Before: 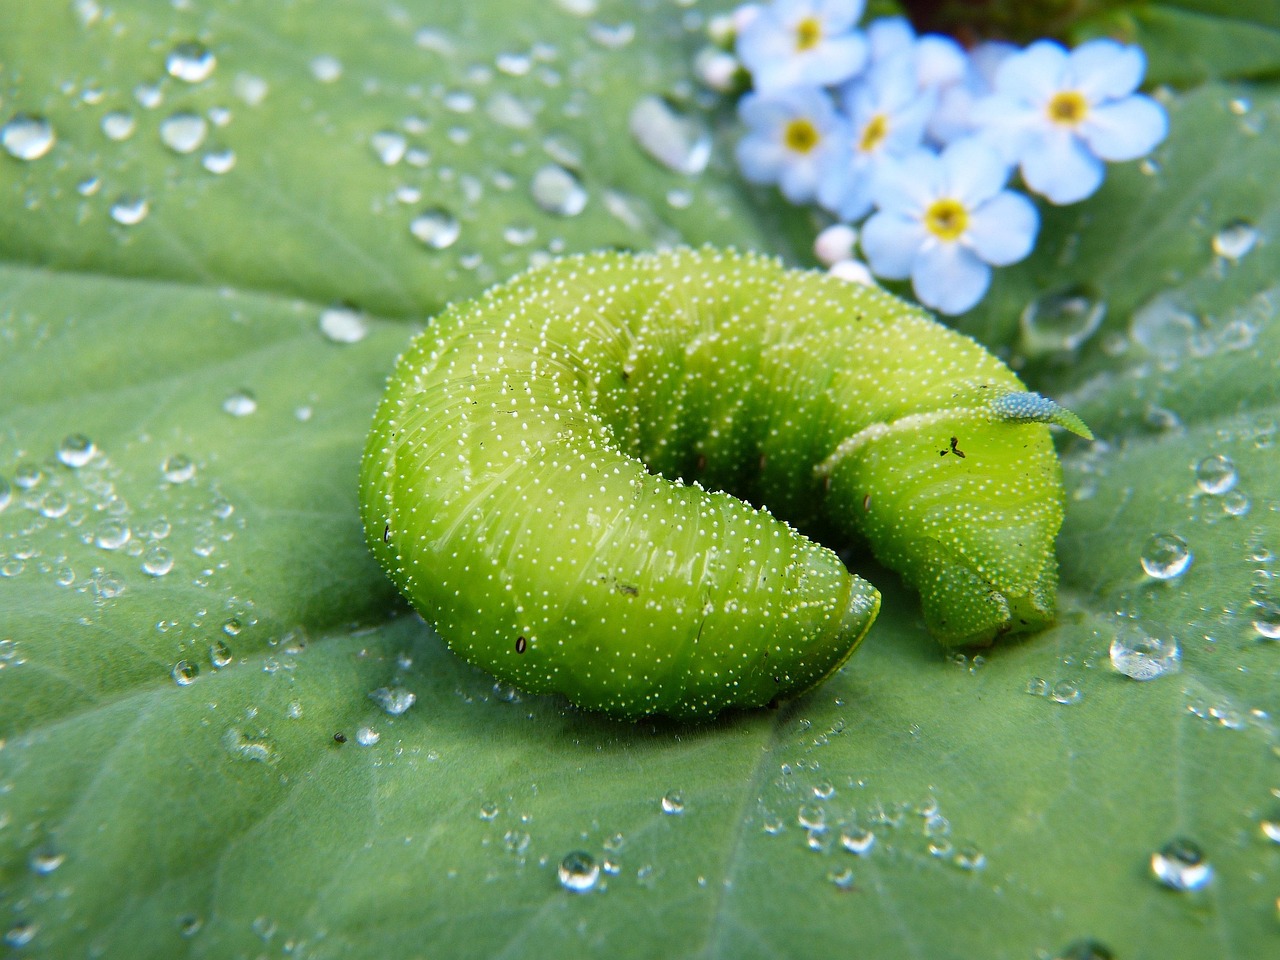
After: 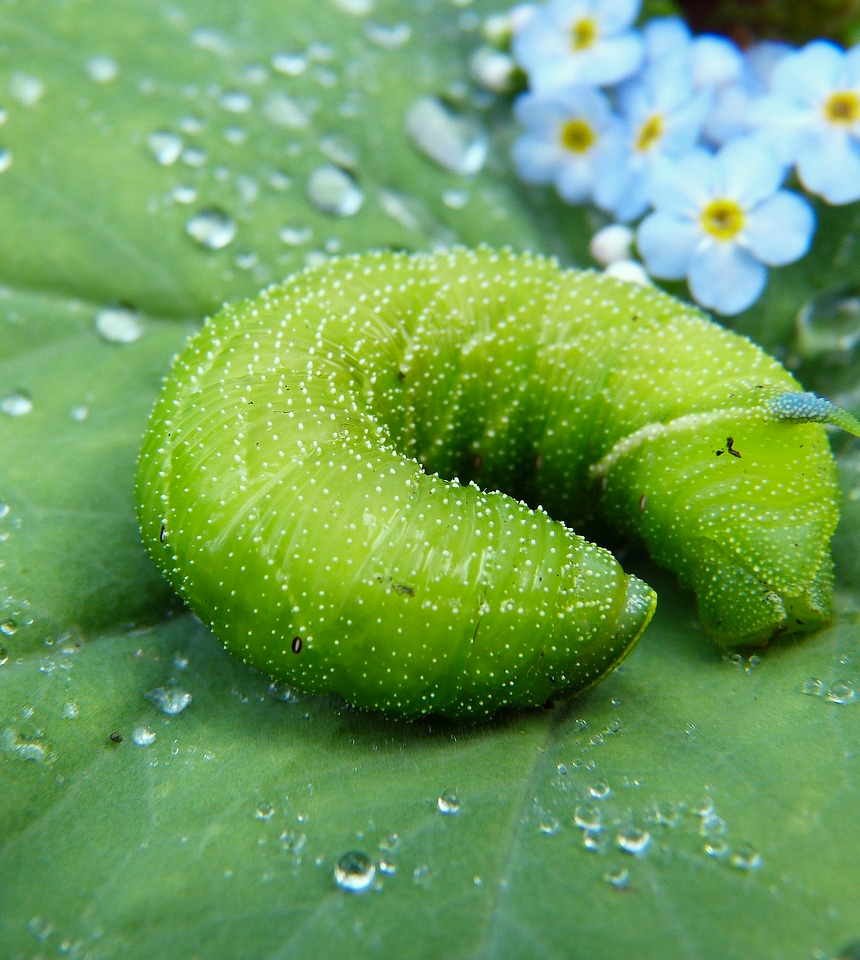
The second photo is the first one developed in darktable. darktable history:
crop and rotate: left 17.555%, right 15.226%
color correction: highlights a* -8.52, highlights b* 3.52
